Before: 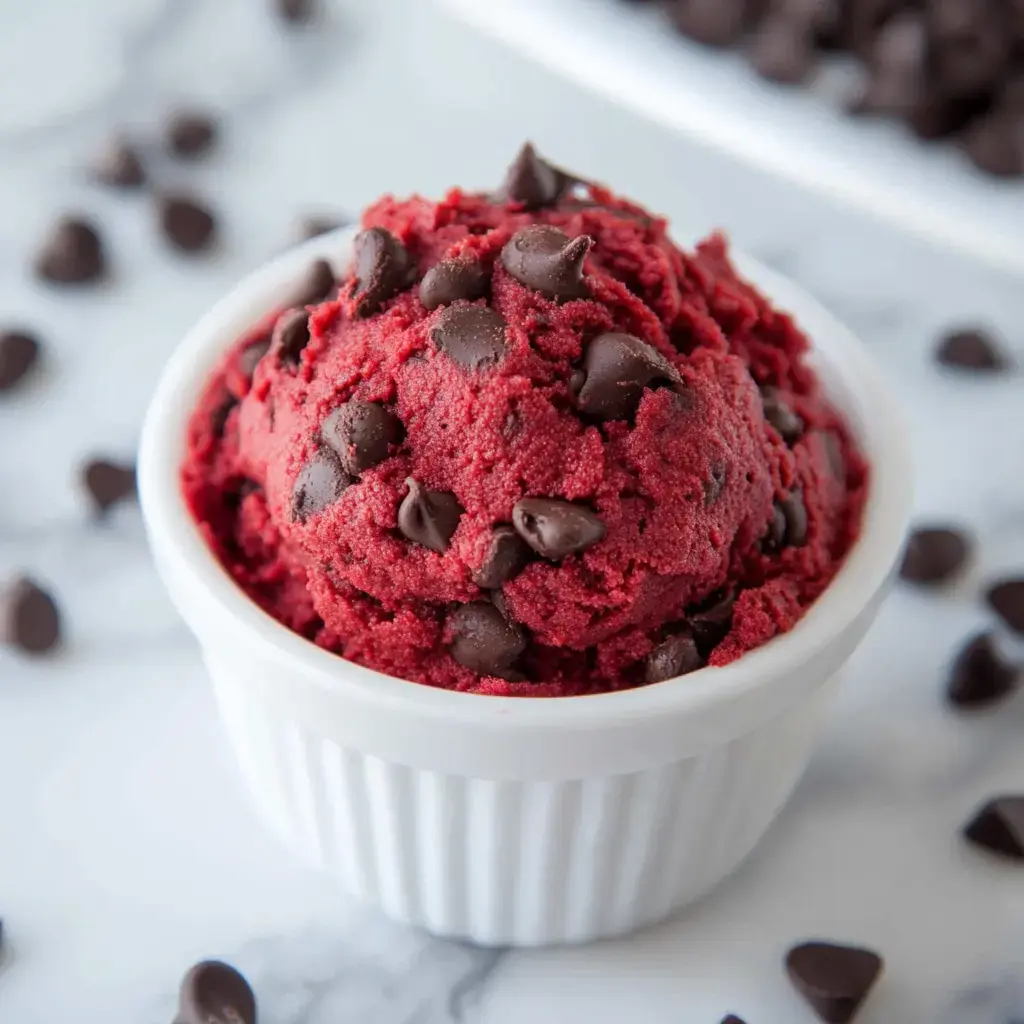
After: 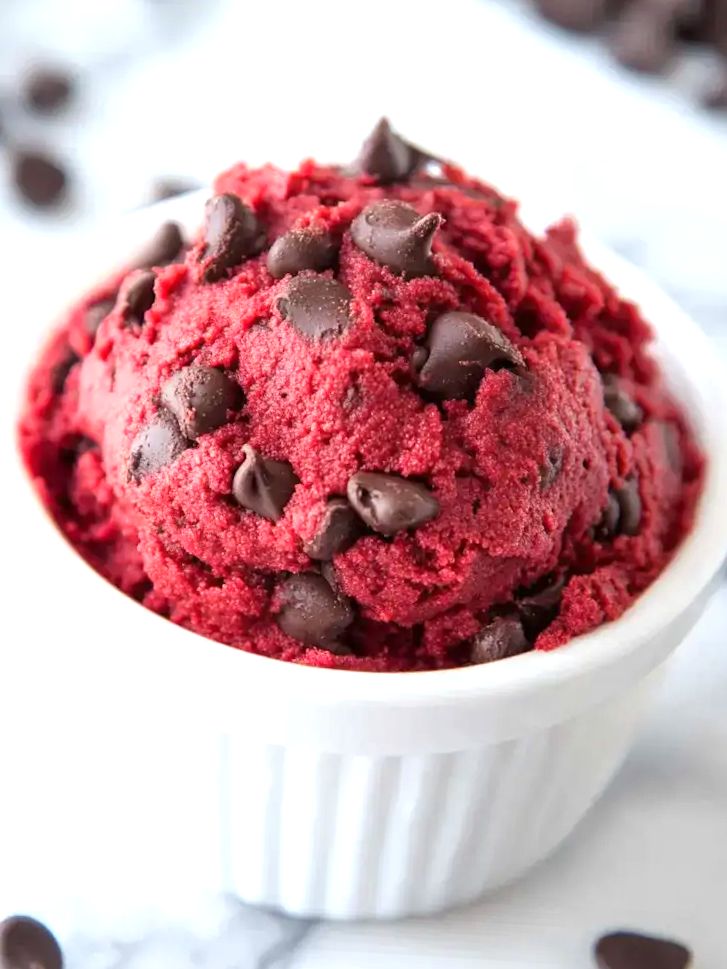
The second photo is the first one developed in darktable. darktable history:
exposure: exposure 0.77 EV, compensate highlight preservation false
crop and rotate: angle -3.27°, left 14.277%, top 0.028%, right 10.766%, bottom 0.028%
